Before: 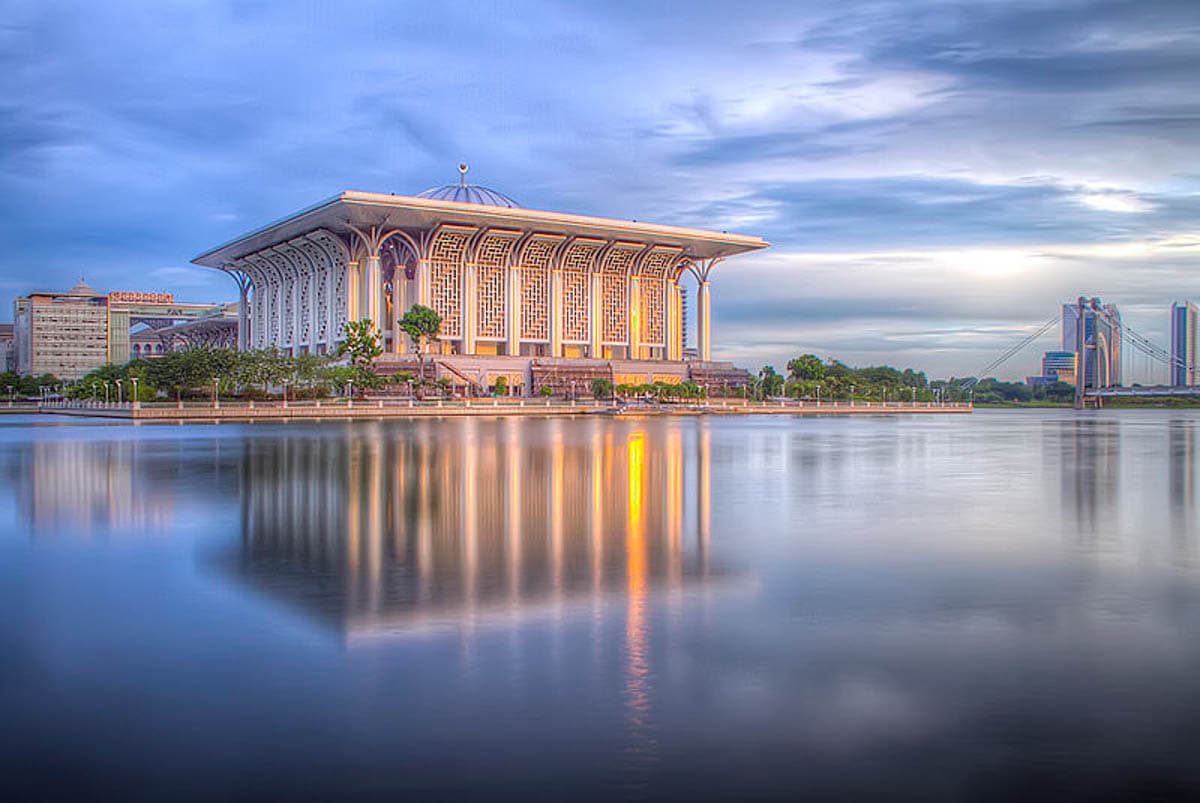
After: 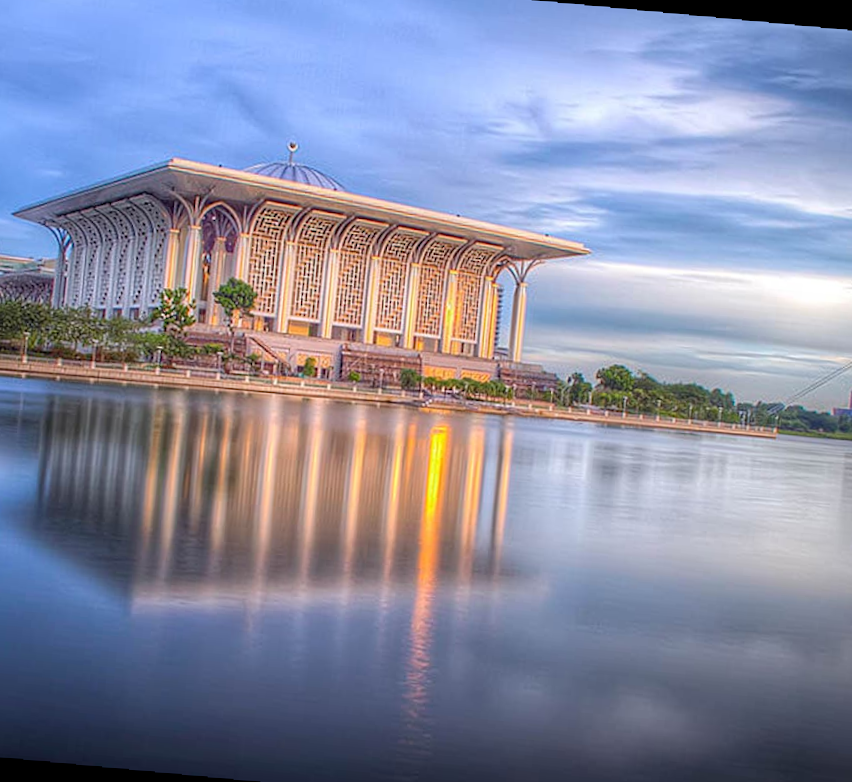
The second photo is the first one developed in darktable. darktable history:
crop and rotate: angle -3.27°, left 14.277%, top 0.028%, right 10.766%, bottom 0.028%
rotate and perspective: rotation 2.17°, automatic cropping off
